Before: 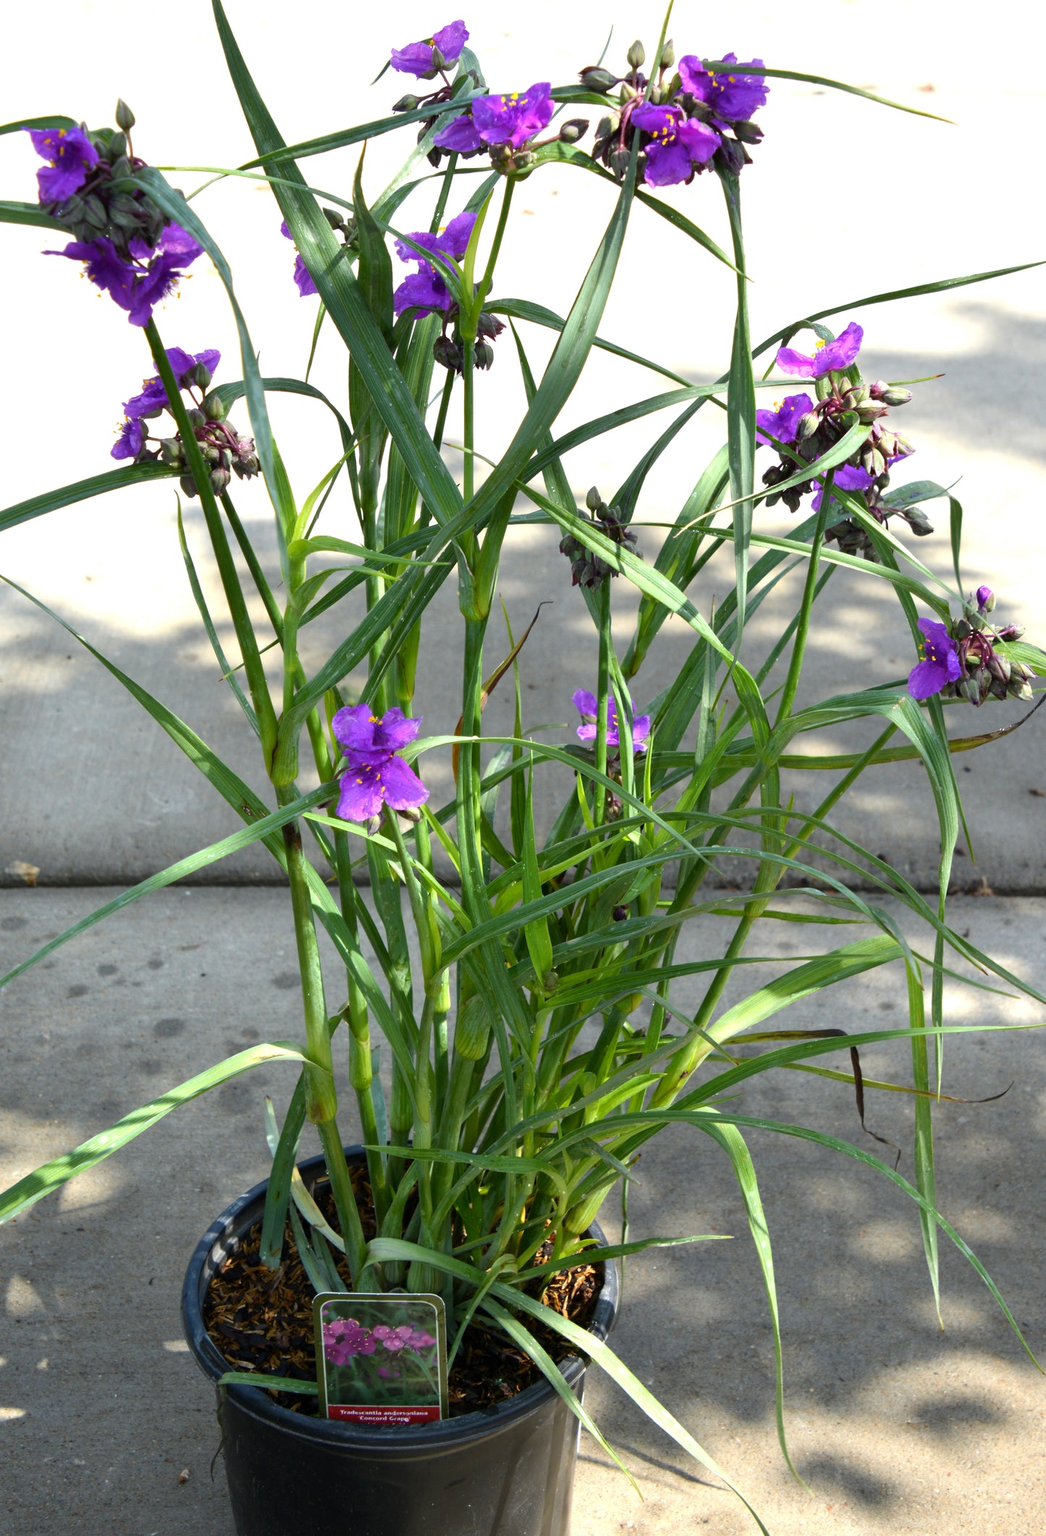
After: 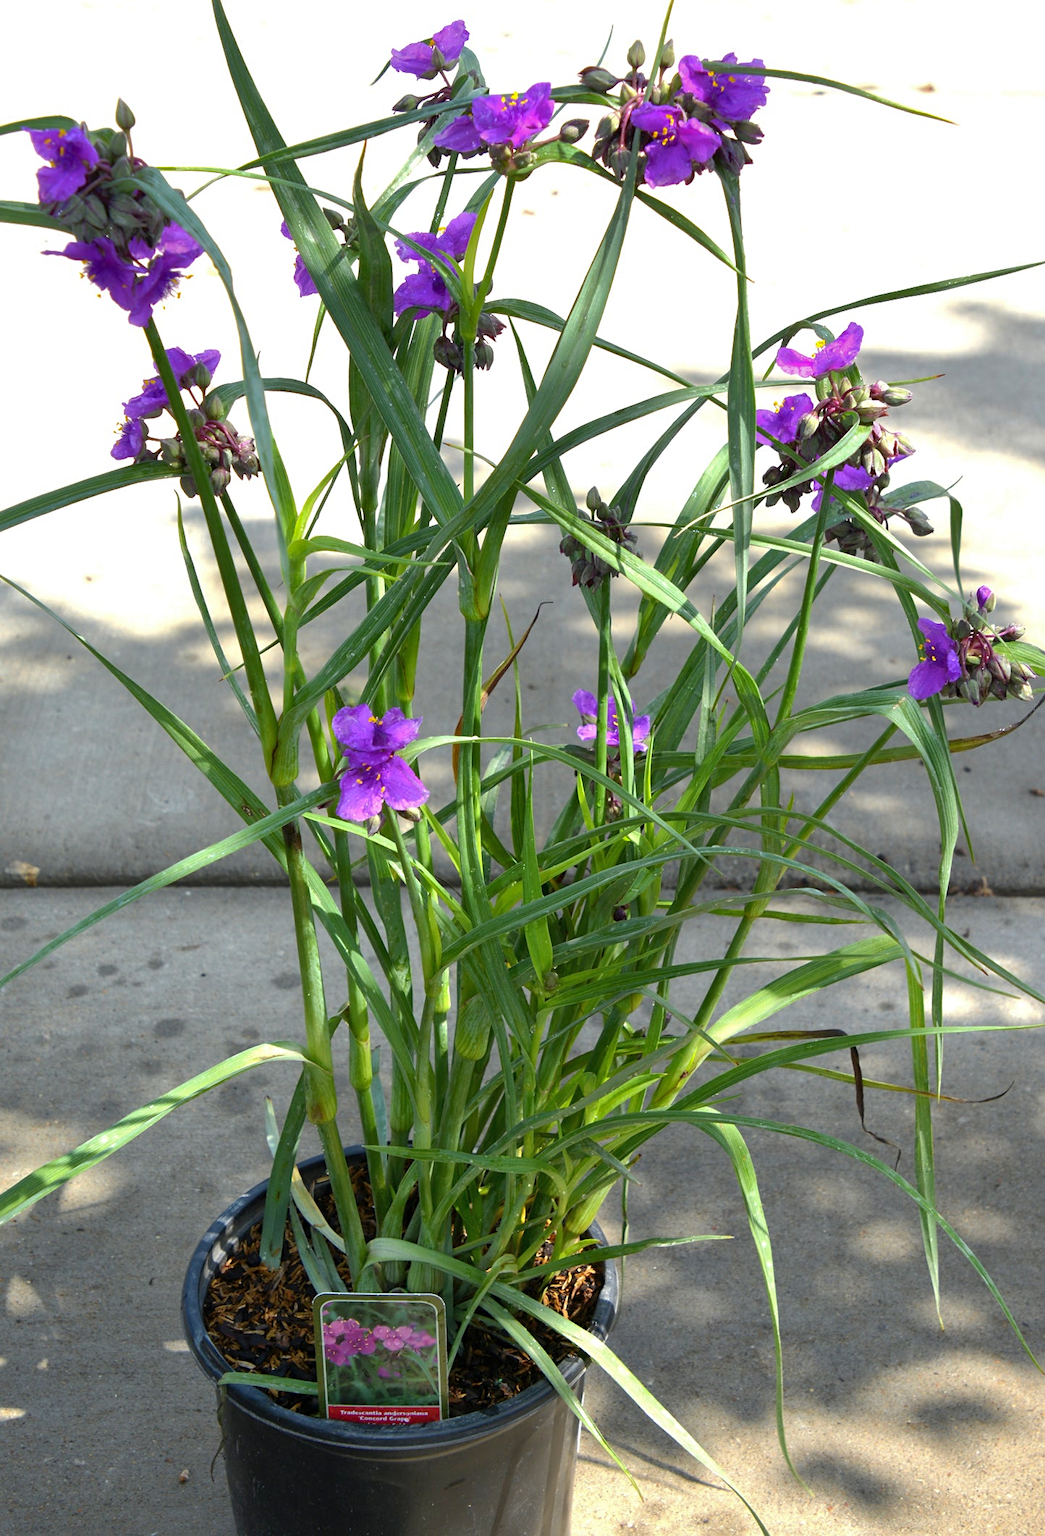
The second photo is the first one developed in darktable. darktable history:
shadows and highlights: on, module defaults
sharpen: amount 0.2
